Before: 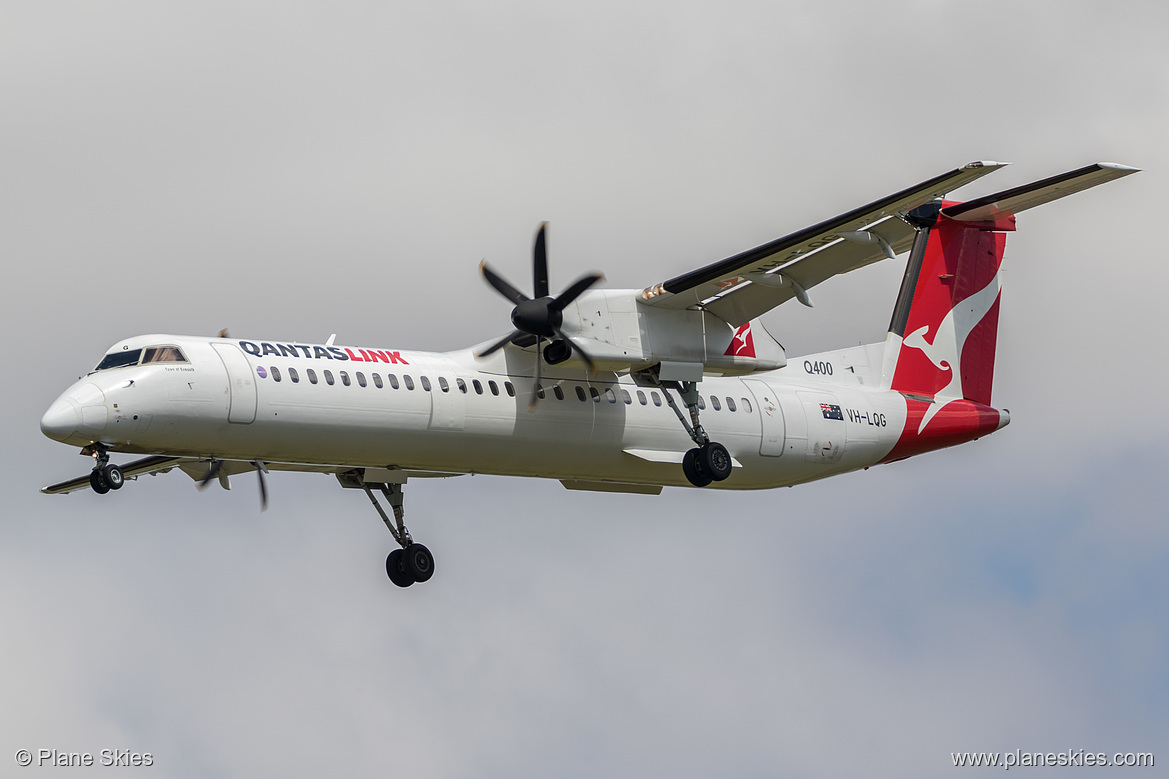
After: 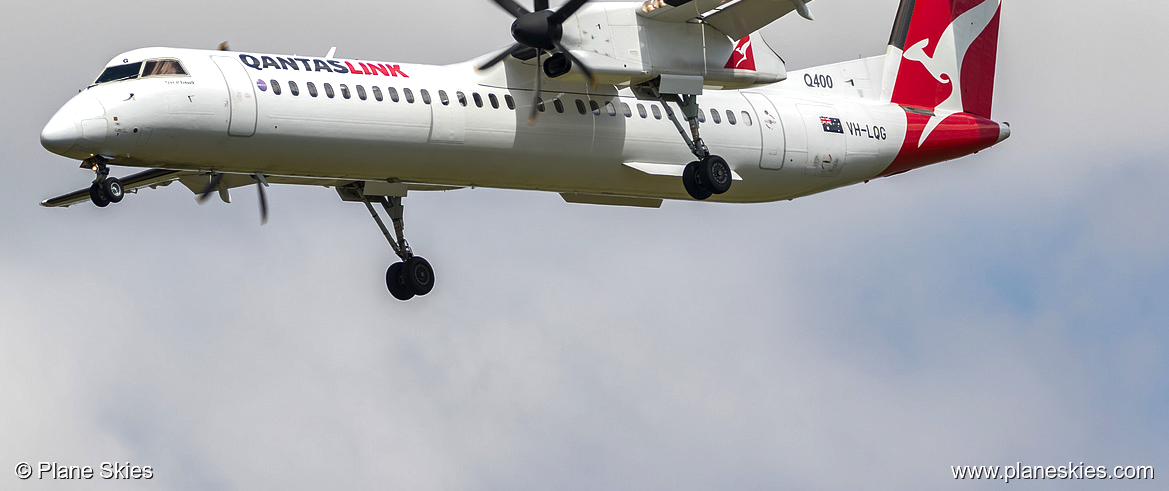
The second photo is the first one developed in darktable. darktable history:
shadows and highlights: low approximation 0.01, soften with gaussian
crop and rotate: top 36.931%
exposure: black level correction 0, exposure 0.498 EV, compensate highlight preservation false
